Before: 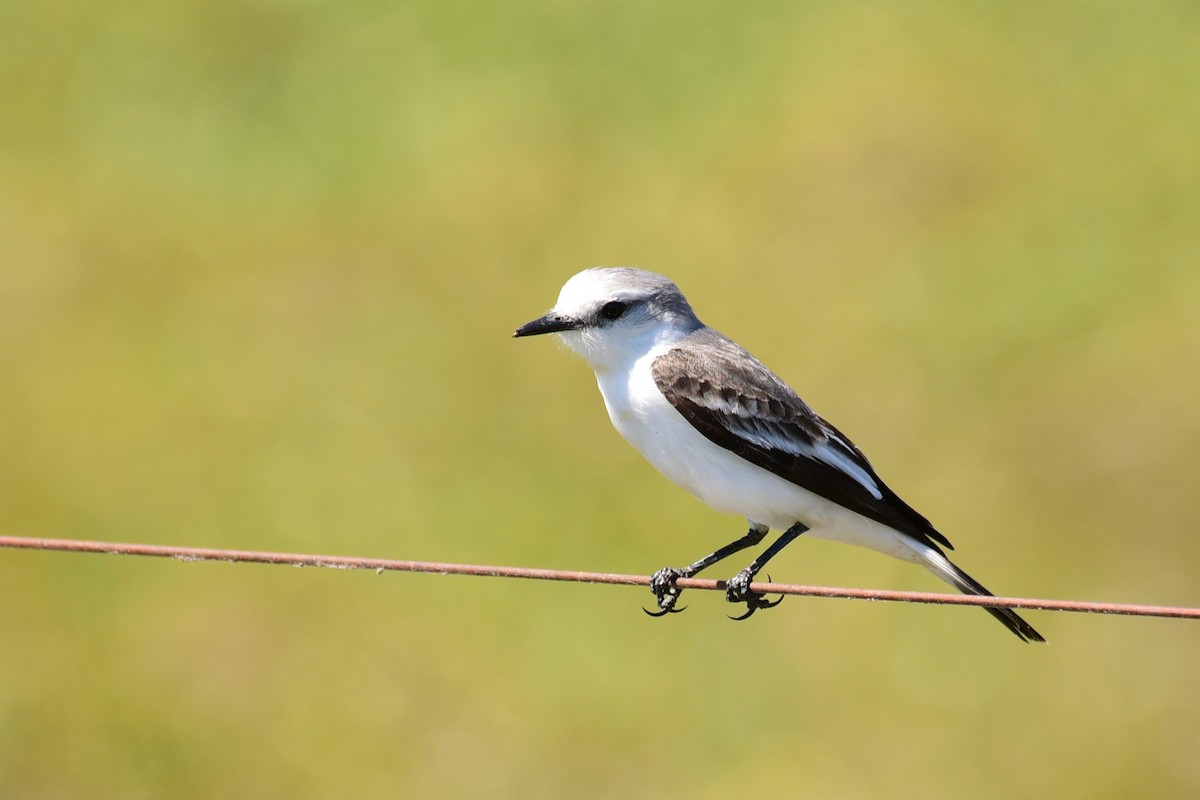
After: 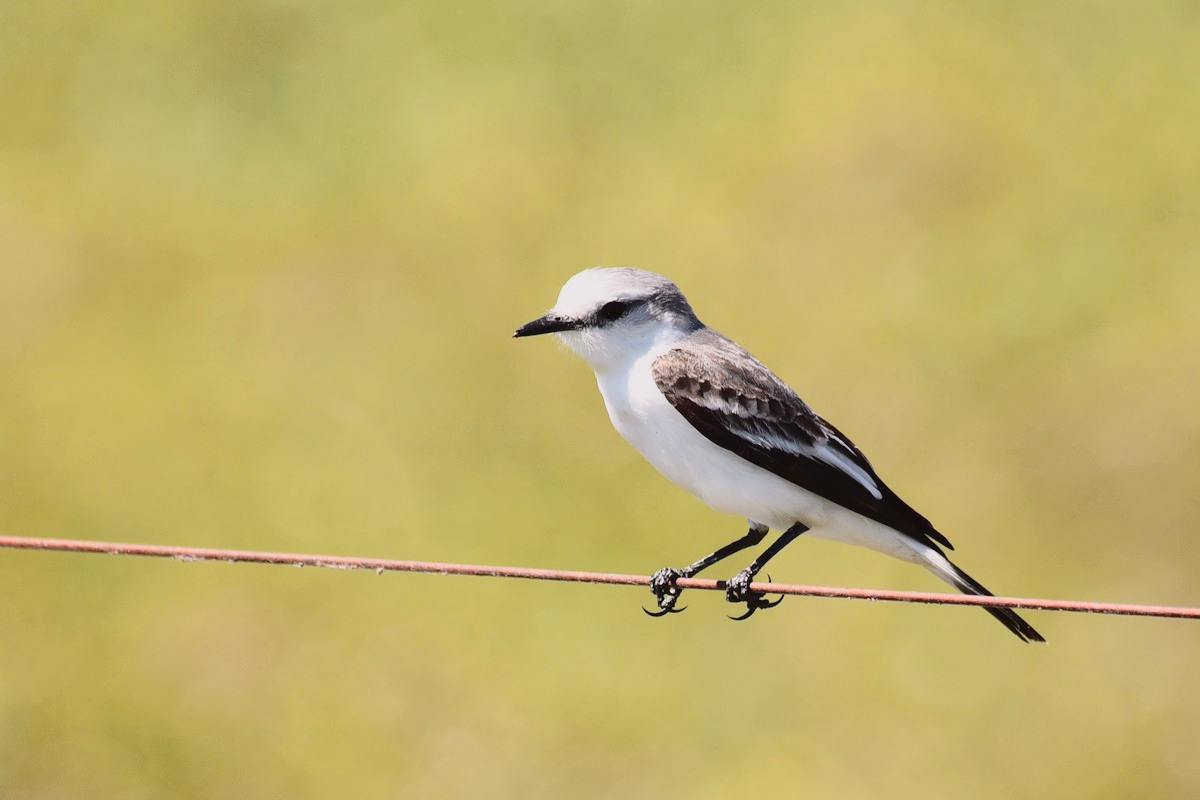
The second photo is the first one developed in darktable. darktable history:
tone curve: curves: ch0 [(0, 0.032) (0.094, 0.08) (0.265, 0.208) (0.41, 0.417) (0.498, 0.496) (0.638, 0.673) (0.819, 0.841) (0.96, 0.899)]; ch1 [(0, 0) (0.161, 0.092) (0.37, 0.302) (0.417, 0.434) (0.495, 0.504) (0.576, 0.589) (0.725, 0.765) (1, 1)]; ch2 [(0, 0) (0.352, 0.403) (0.45, 0.469) (0.521, 0.515) (0.59, 0.579) (1, 1)], color space Lab, independent channels, preserve colors none
